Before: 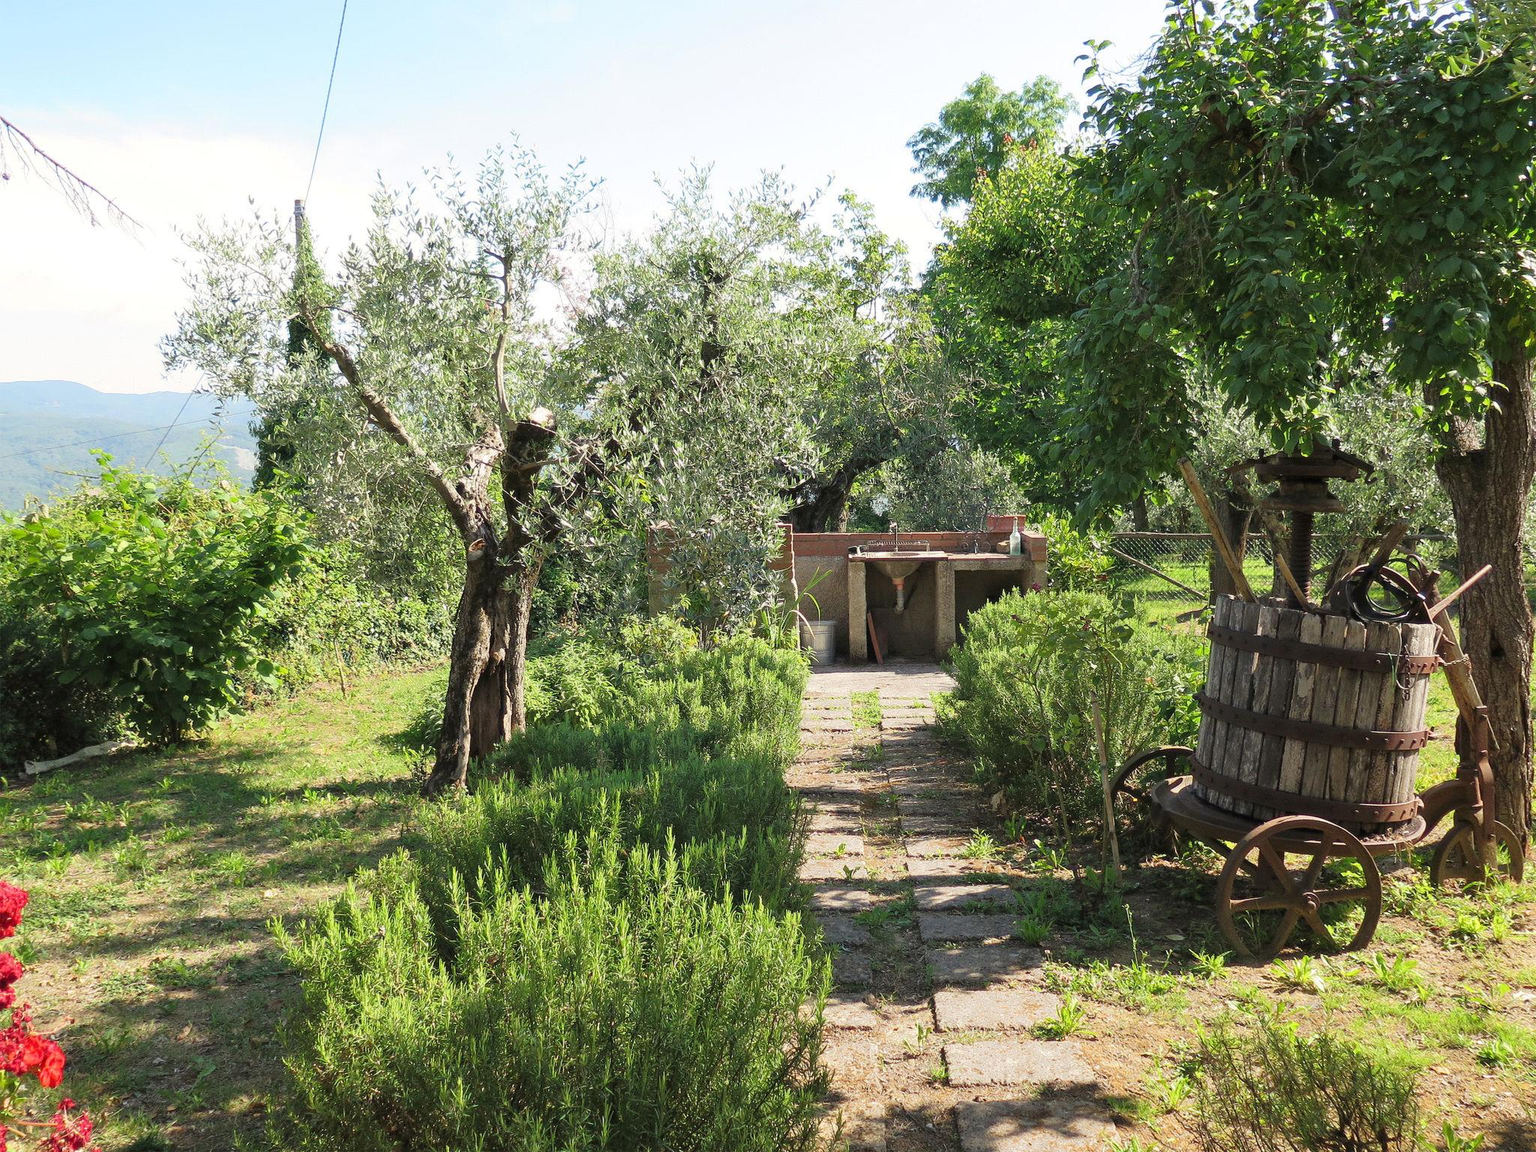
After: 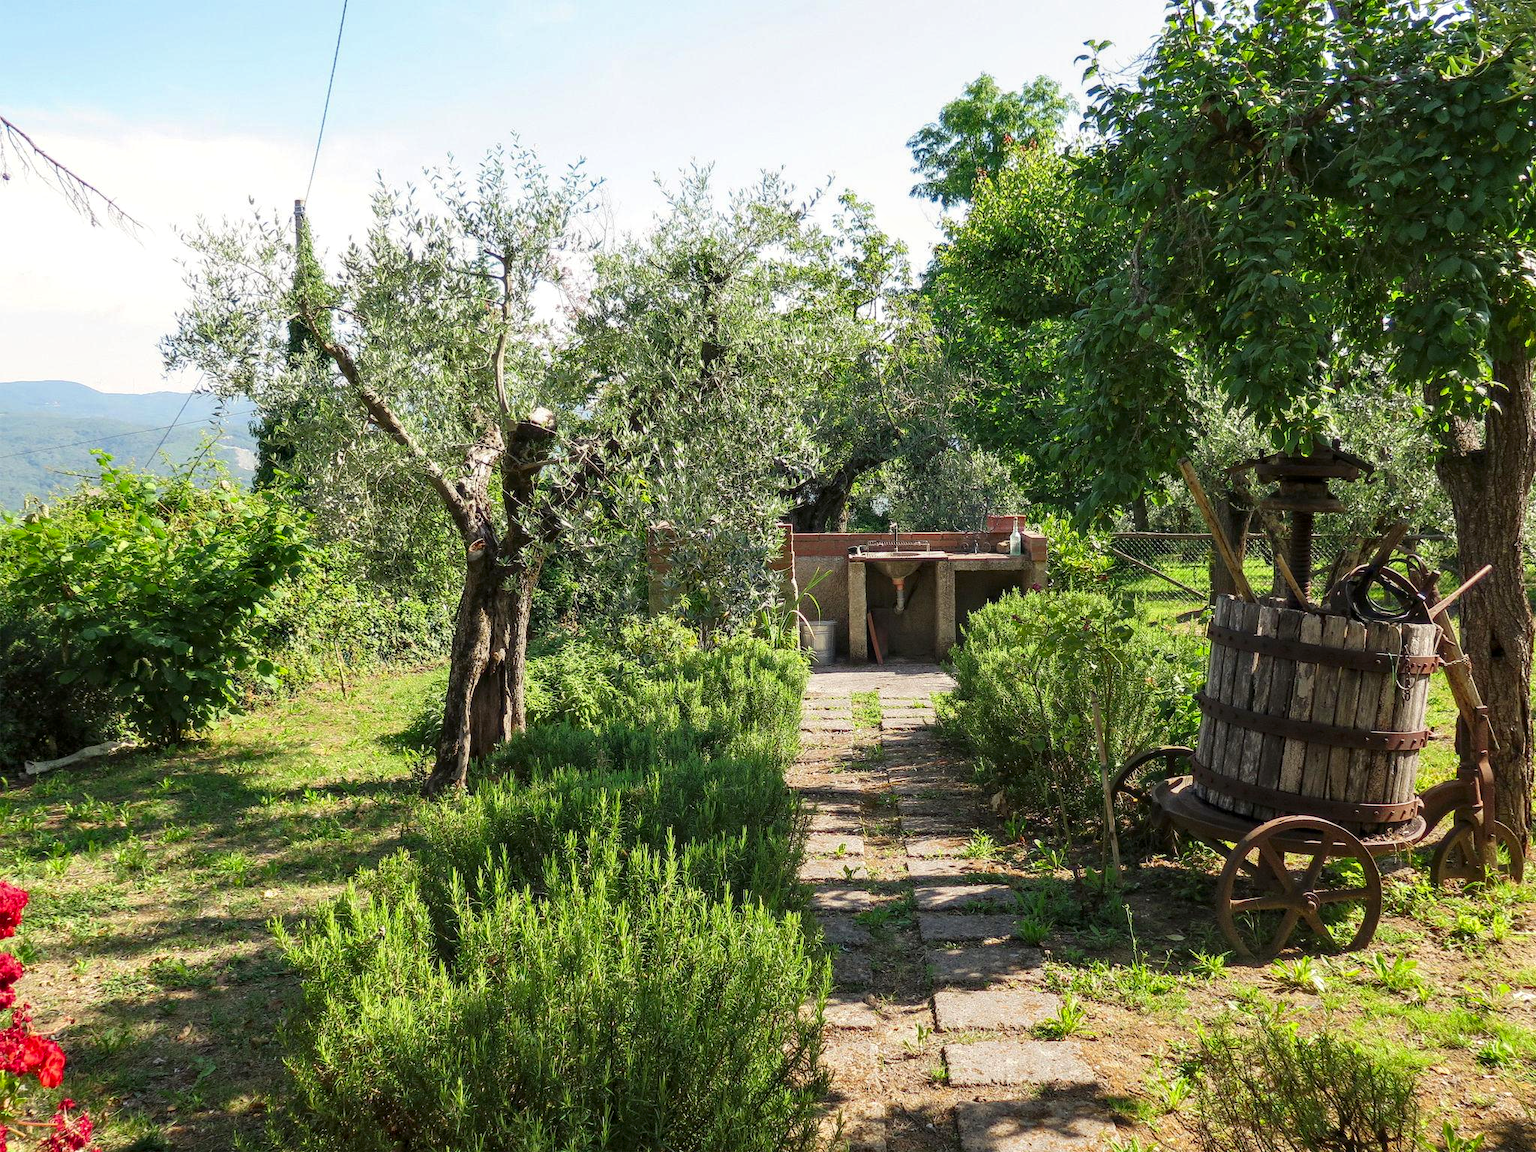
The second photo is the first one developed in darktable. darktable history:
contrast equalizer: octaves 7, y [[0.5 ×6], [0.5 ×6], [0.5, 0.5, 0.501, 0.545, 0.707, 0.863], [0 ×6], [0 ×6]], mix 0.135
local contrast: on, module defaults
color correction: highlights b* 0.04, saturation 1.12
contrast brightness saturation: brightness -0.087
